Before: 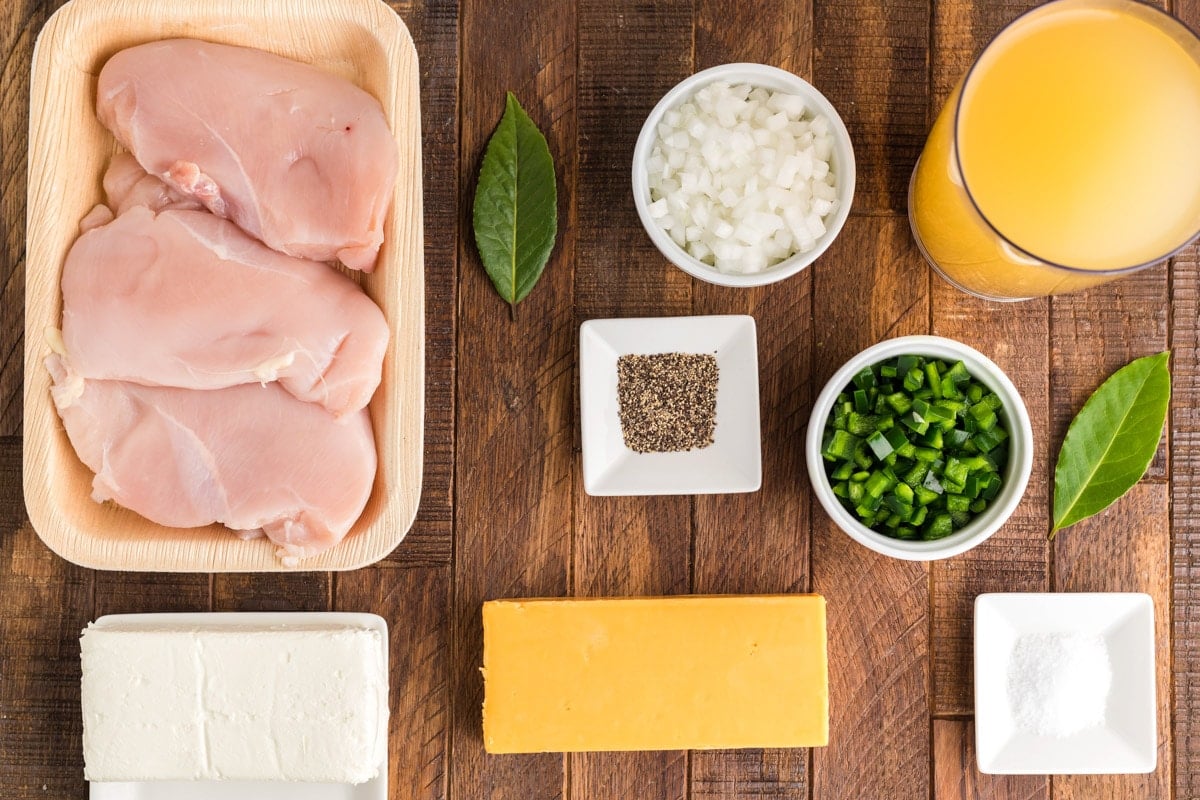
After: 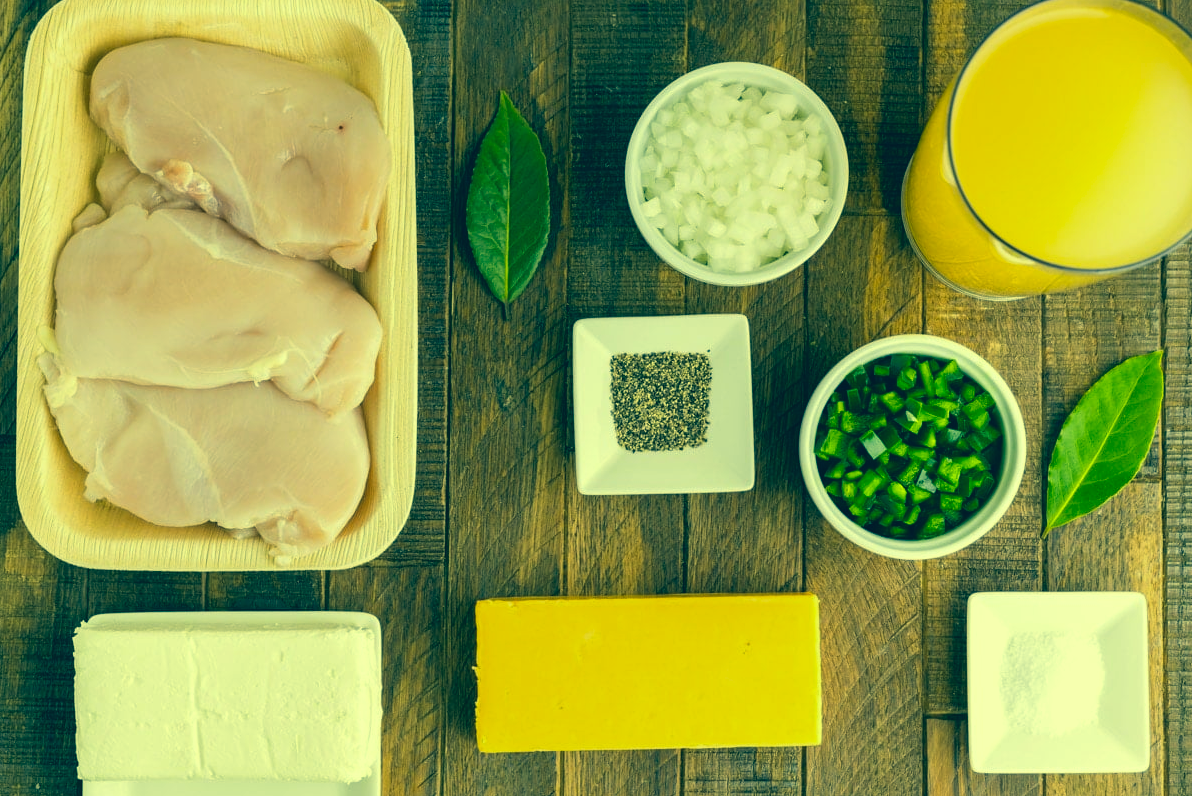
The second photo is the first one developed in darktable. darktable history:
color correction: highlights a* -15.58, highlights b* 40, shadows a* -40, shadows b* -26.18
crop and rotate: left 0.614%, top 0.179%, bottom 0.309%
